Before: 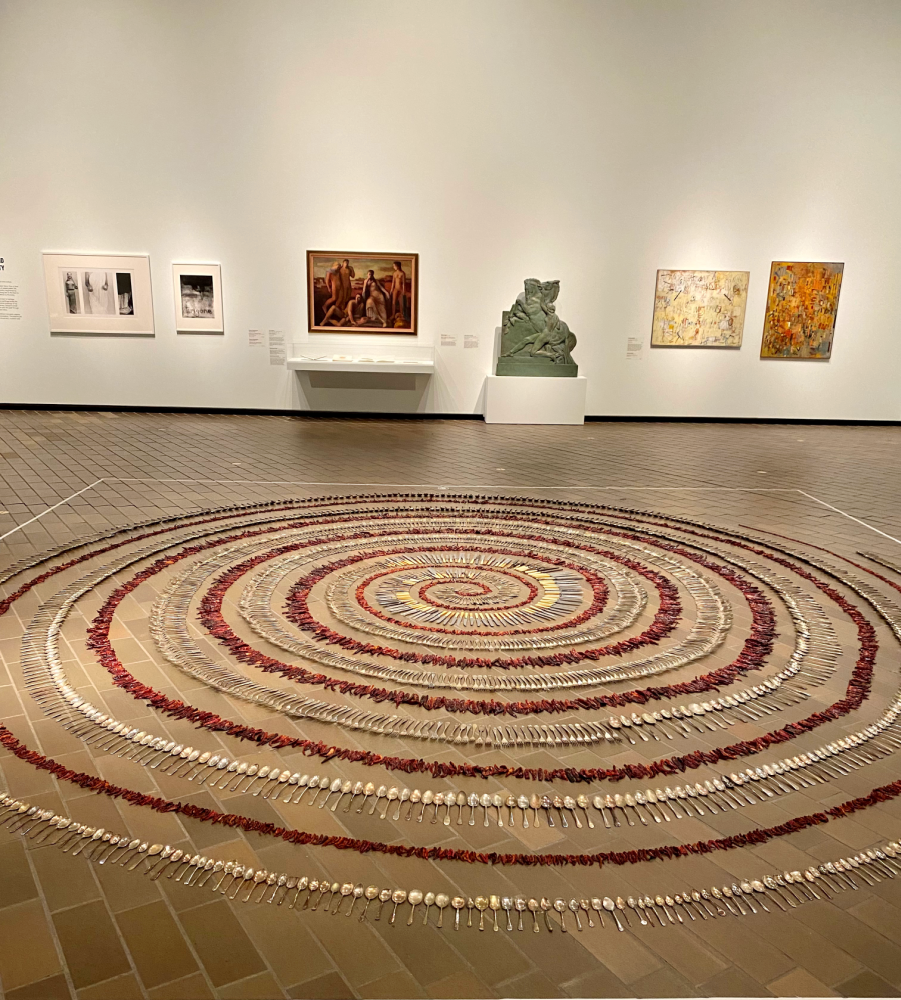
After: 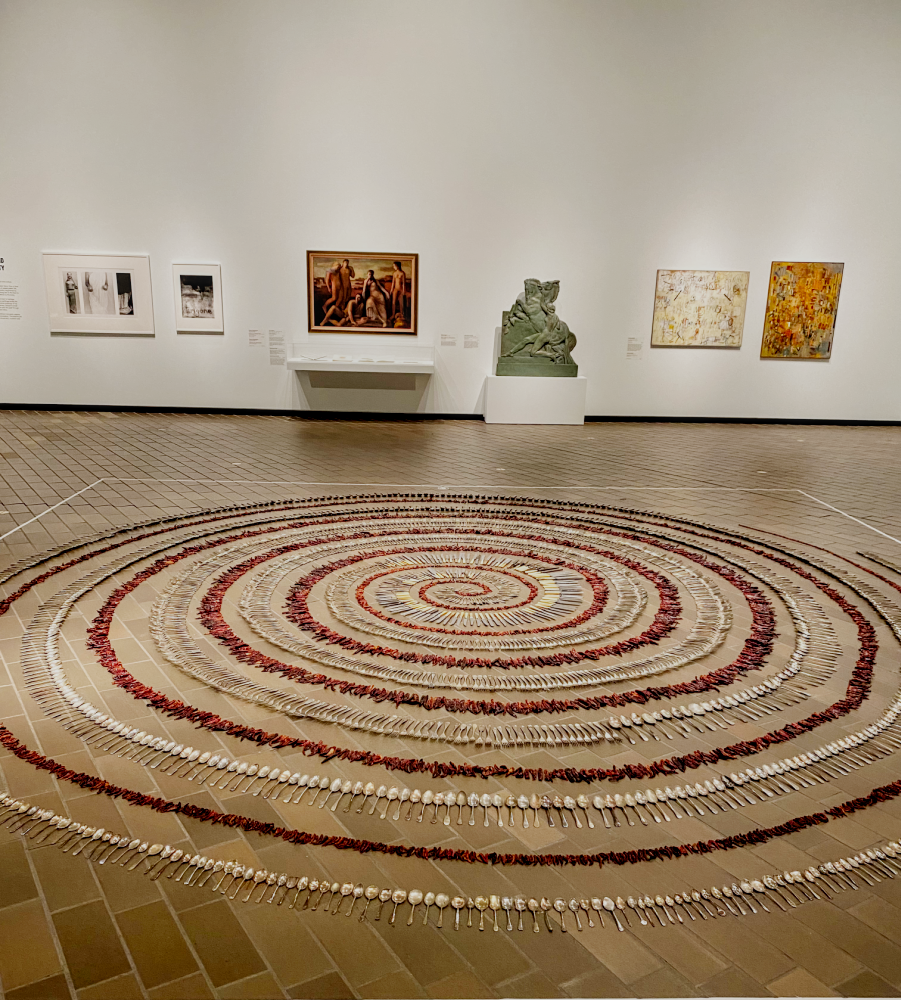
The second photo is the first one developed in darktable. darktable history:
local contrast: on, module defaults
filmic rgb: black relative exposure -7.65 EV, white relative exposure 4.56 EV, hardness 3.61, add noise in highlights 0.002, preserve chrominance no, color science v3 (2019), use custom middle-gray values true, contrast in highlights soft
